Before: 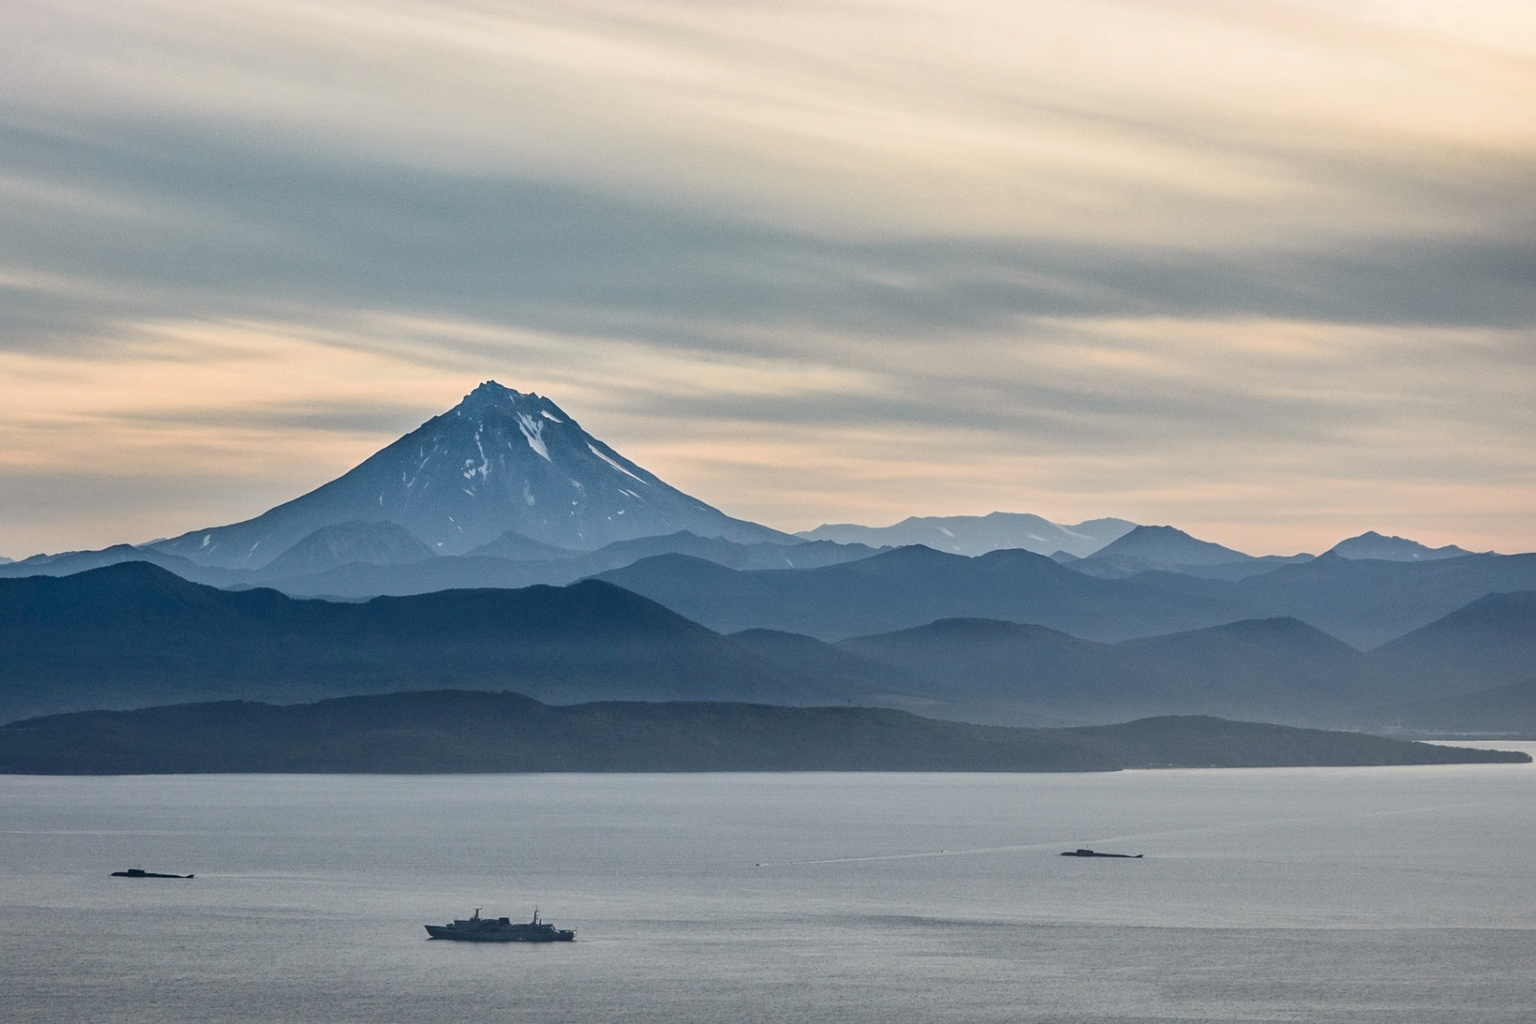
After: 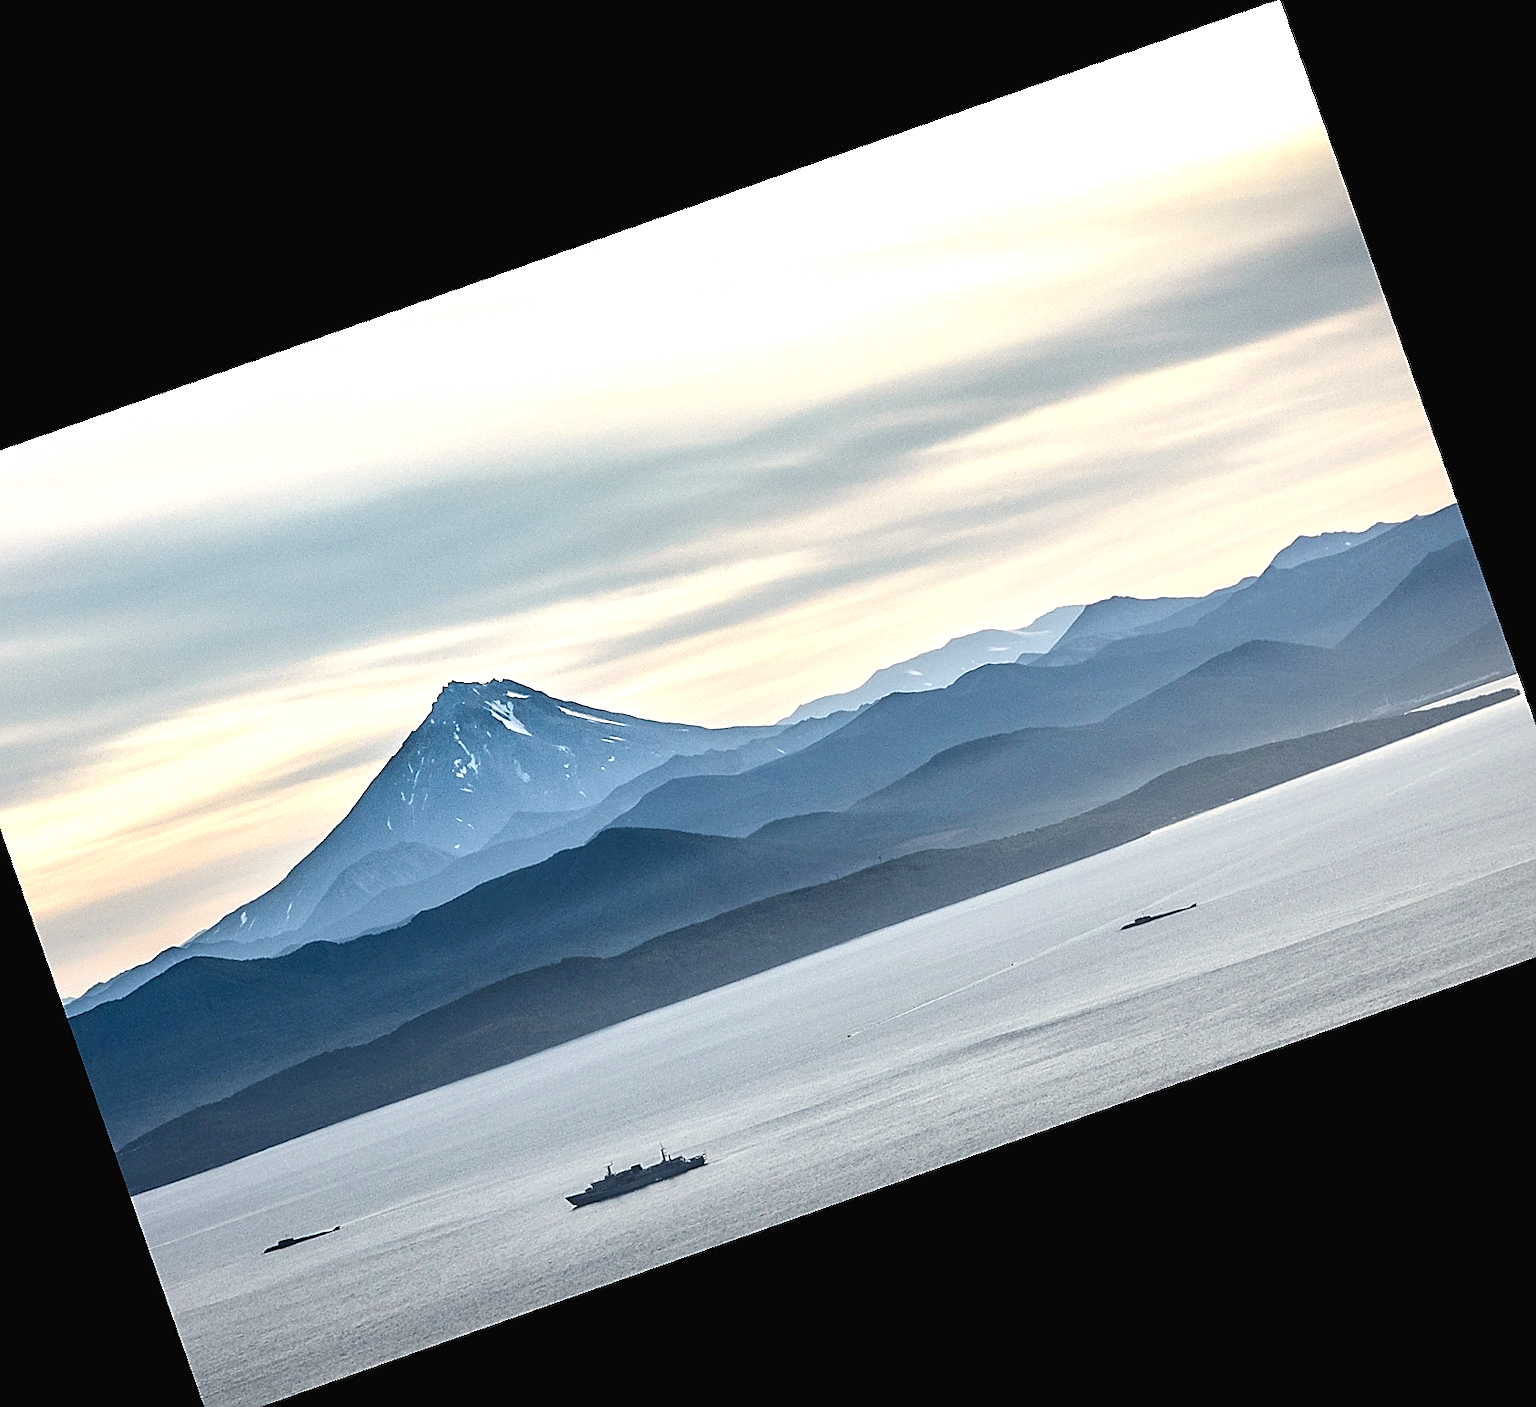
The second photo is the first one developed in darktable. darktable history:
tone equalizer: -8 EV -0.417 EV, -7 EV -0.389 EV, -6 EV -0.333 EV, -5 EV -0.222 EV, -3 EV 0.222 EV, -2 EV 0.333 EV, -1 EV 0.389 EV, +0 EV 0.417 EV, edges refinement/feathering 500, mask exposure compensation -1.57 EV, preserve details no
exposure: black level correction -0.002, exposure 0.54 EV, compensate highlight preservation false
crop and rotate: angle 19.43°, left 6.812%, right 4.125%, bottom 1.087%
sharpen: radius 1.4, amount 1.25, threshold 0.7
